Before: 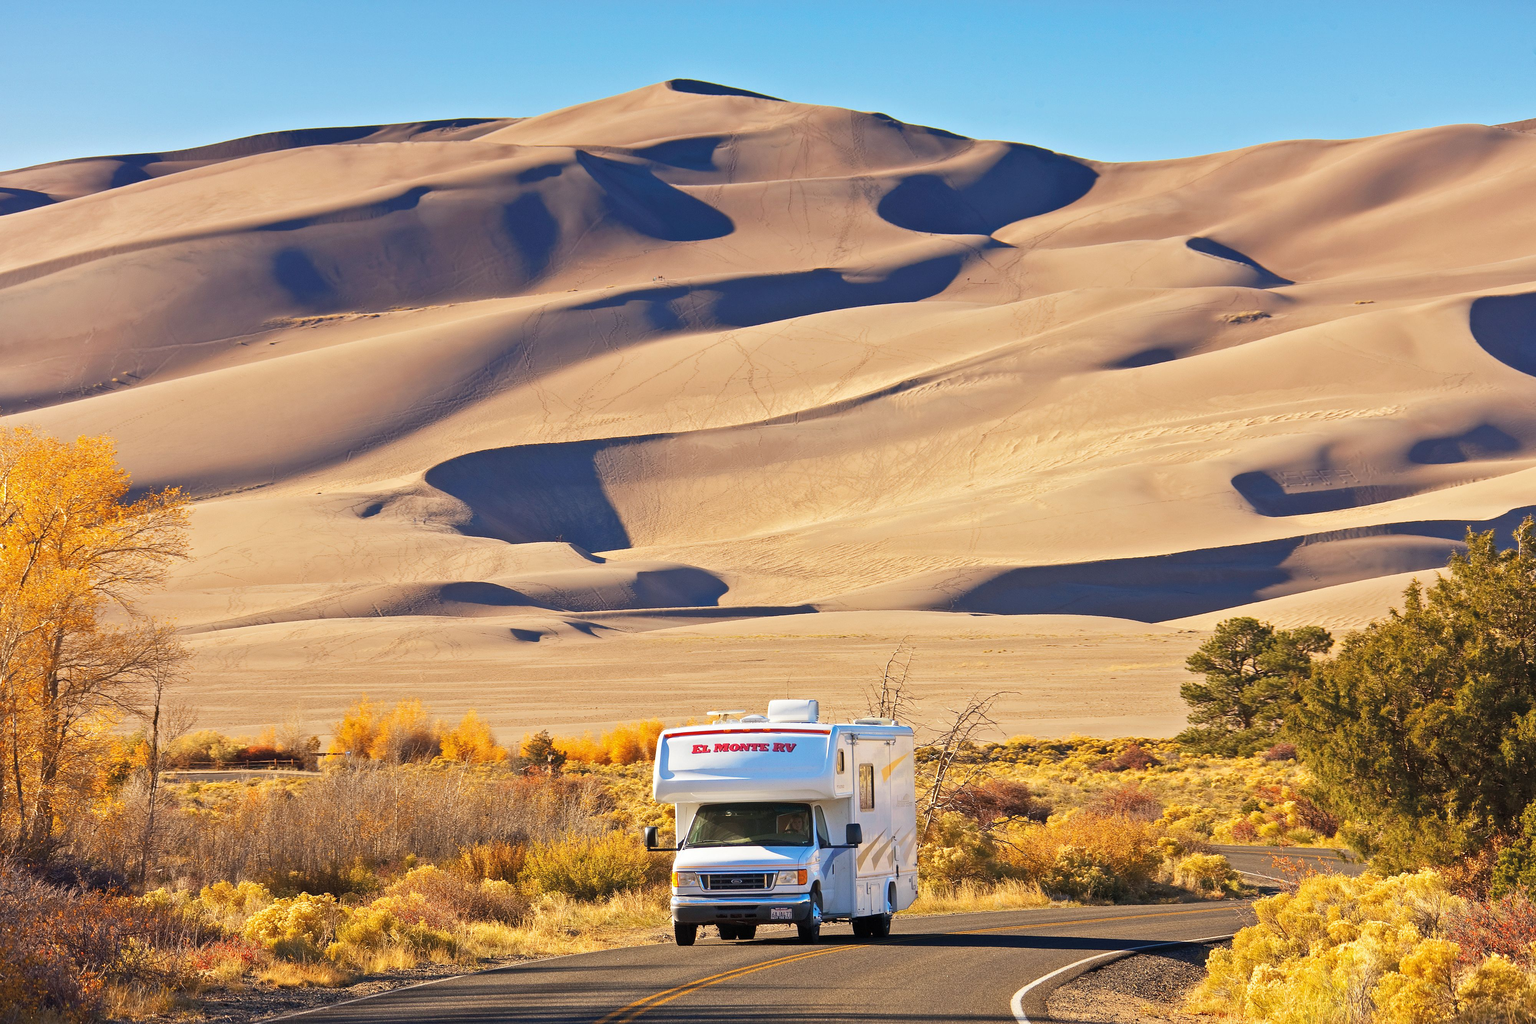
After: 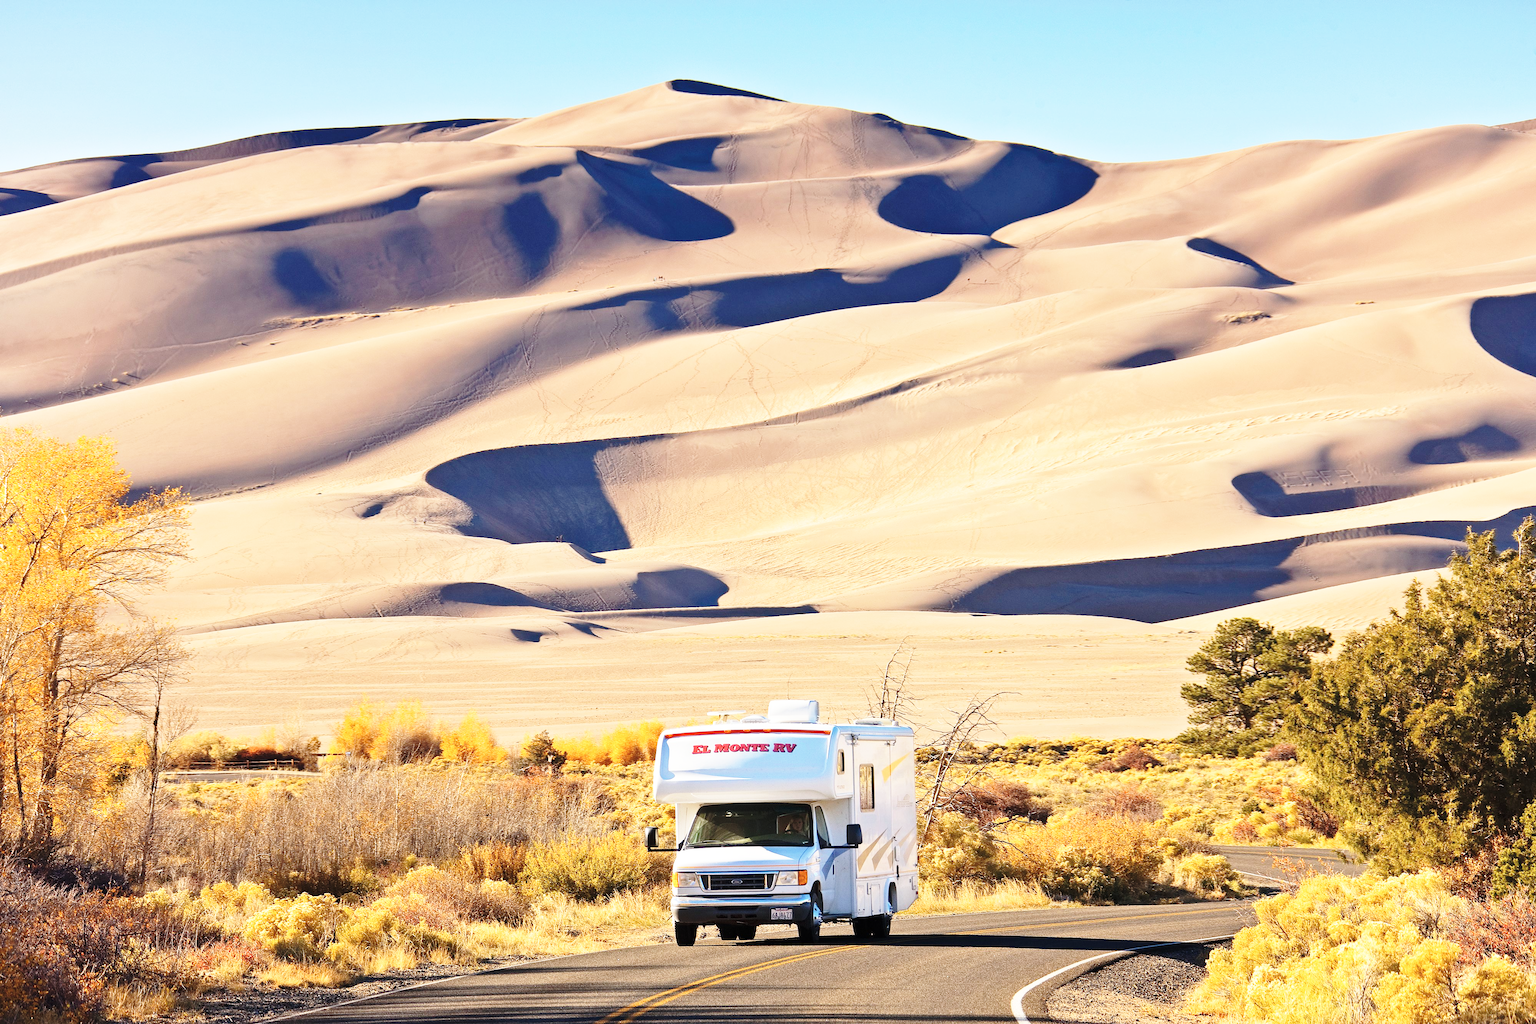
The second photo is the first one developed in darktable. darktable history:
contrast brightness saturation: contrast 0.11, saturation -0.17
base curve: curves: ch0 [(0, 0) (0.036, 0.037) (0.121, 0.228) (0.46, 0.76) (0.859, 0.983) (1, 1)], preserve colors none
